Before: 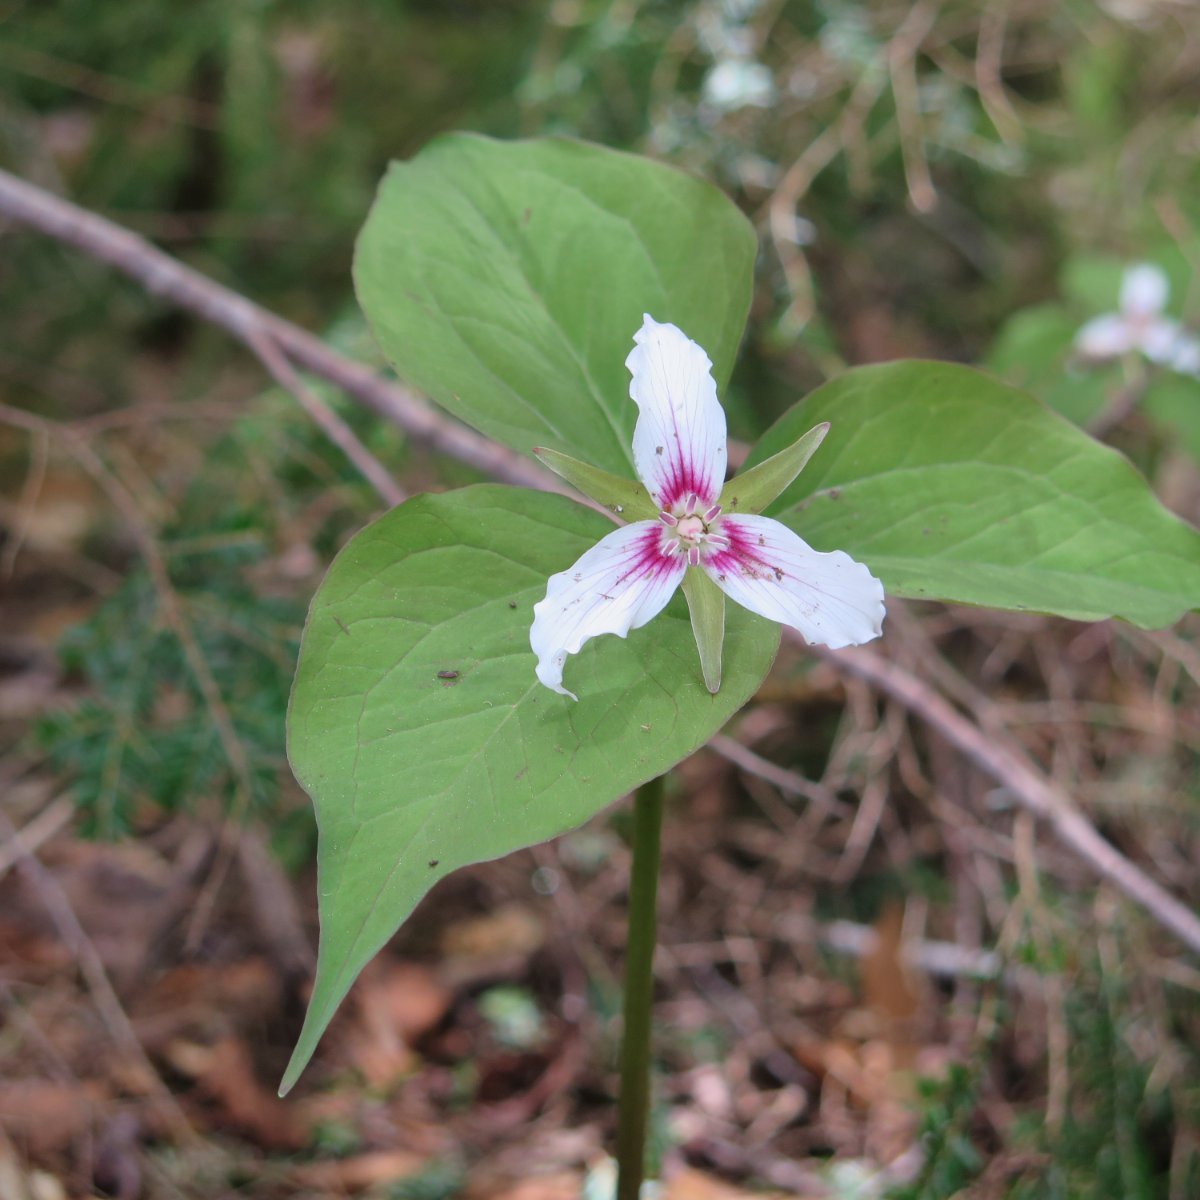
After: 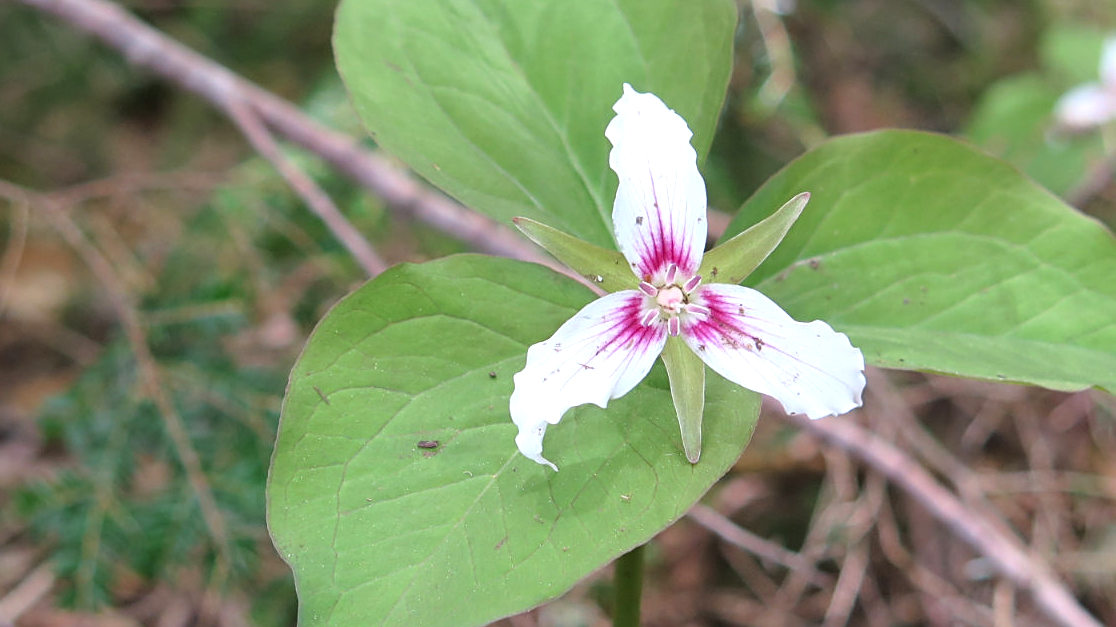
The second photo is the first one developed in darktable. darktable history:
exposure: black level correction 0.001, exposure 0.5 EV, compensate exposure bias true, compensate highlight preservation false
crop: left 1.744%, top 19.225%, right 5.069%, bottom 28.357%
sharpen: on, module defaults
